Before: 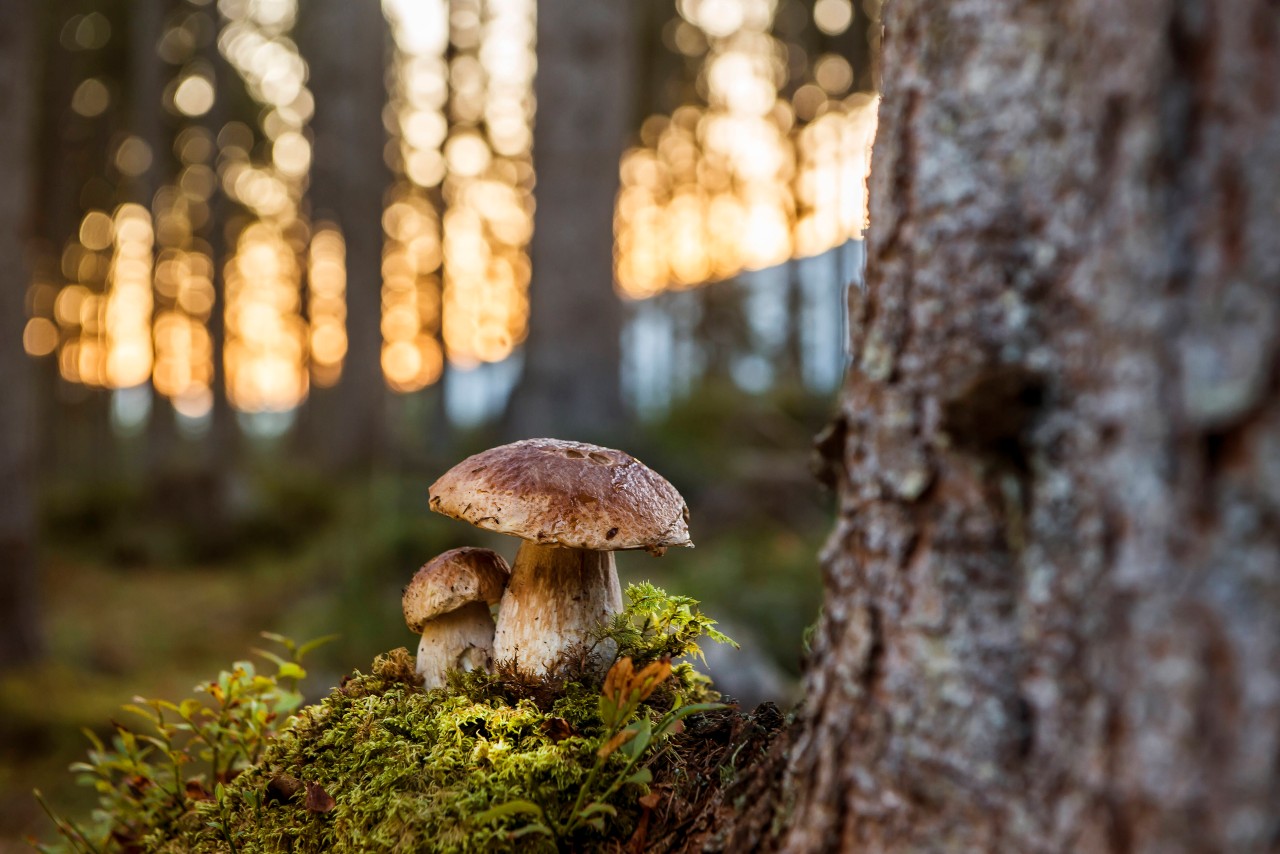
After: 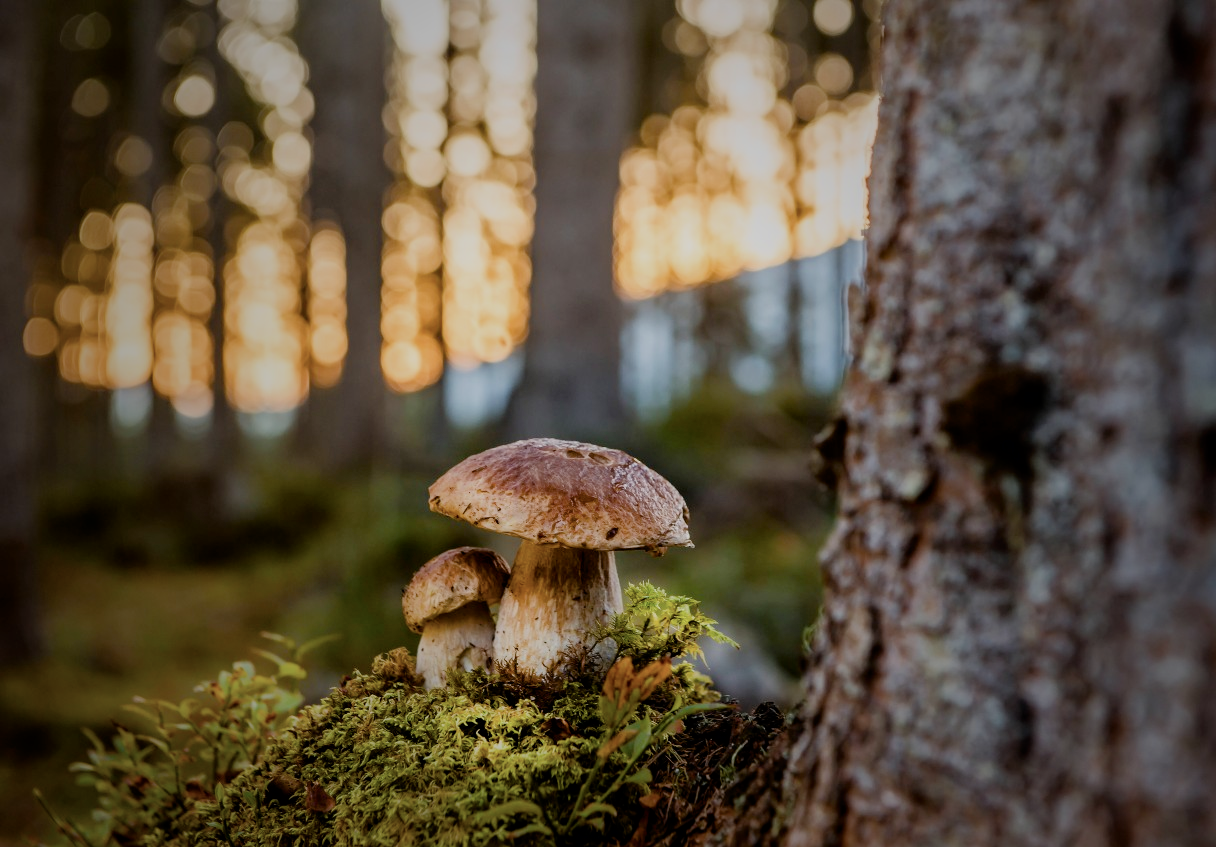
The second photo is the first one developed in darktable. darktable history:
tone curve: curves: ch0 [(0, 0) (0.003, 0.002) (0.011, 0.009) (0.025, 0.019) (0.044, 0.031) (0.069, 0.044) (0.1, 0.061) (0.136, 0.087) (0.177, 0.127) (0.224, 0.172) (0.277, 0.226) (0.335, 0.295) (0.399, 0.367) (0.468, 0.445) (0.543, 0.536) (0.623, 0.626) (0.709, 0.717) (0.801, 0.806) (0.898, 0.889) (1, 1)], color space Lab, independent channels, preserve colors none
filmic rgb: black relative exposure -7.21 EV, white relative exposure 5.38 EV, hardness 3.03, color science v6 (2022), iterations of high-quality reconstruction 0
crop: right 4.467%, bottom 0.023%
tone equalizer: -8 EV 0.267 EV, -7 EV 0.431 EV, -6 EV 0.424 EV, -5 EV 0.238 EV, -3 EV -0.276 EV, -2 EV -0.428 EV, -1 EV -0.418 EV, +0 EV -0.226 EV, edges refinement/feathering 500, mask exposure compensation -1.57 EV, preserve details no
color balance rgb: perceptual saturation grading › global saturation 20%, perceptual saturation grading › highlights -25.469%, perceptual saturation grading › shadows 24.212%, perceptual brilliance grading › global brilliance 12.69%
color correction: highlights b* 0.028, saturation 0.778
vignetting: fall-off start 33.92%, fall-off radius 64.78%, saturation -0.021, width/height ratio 0.956
